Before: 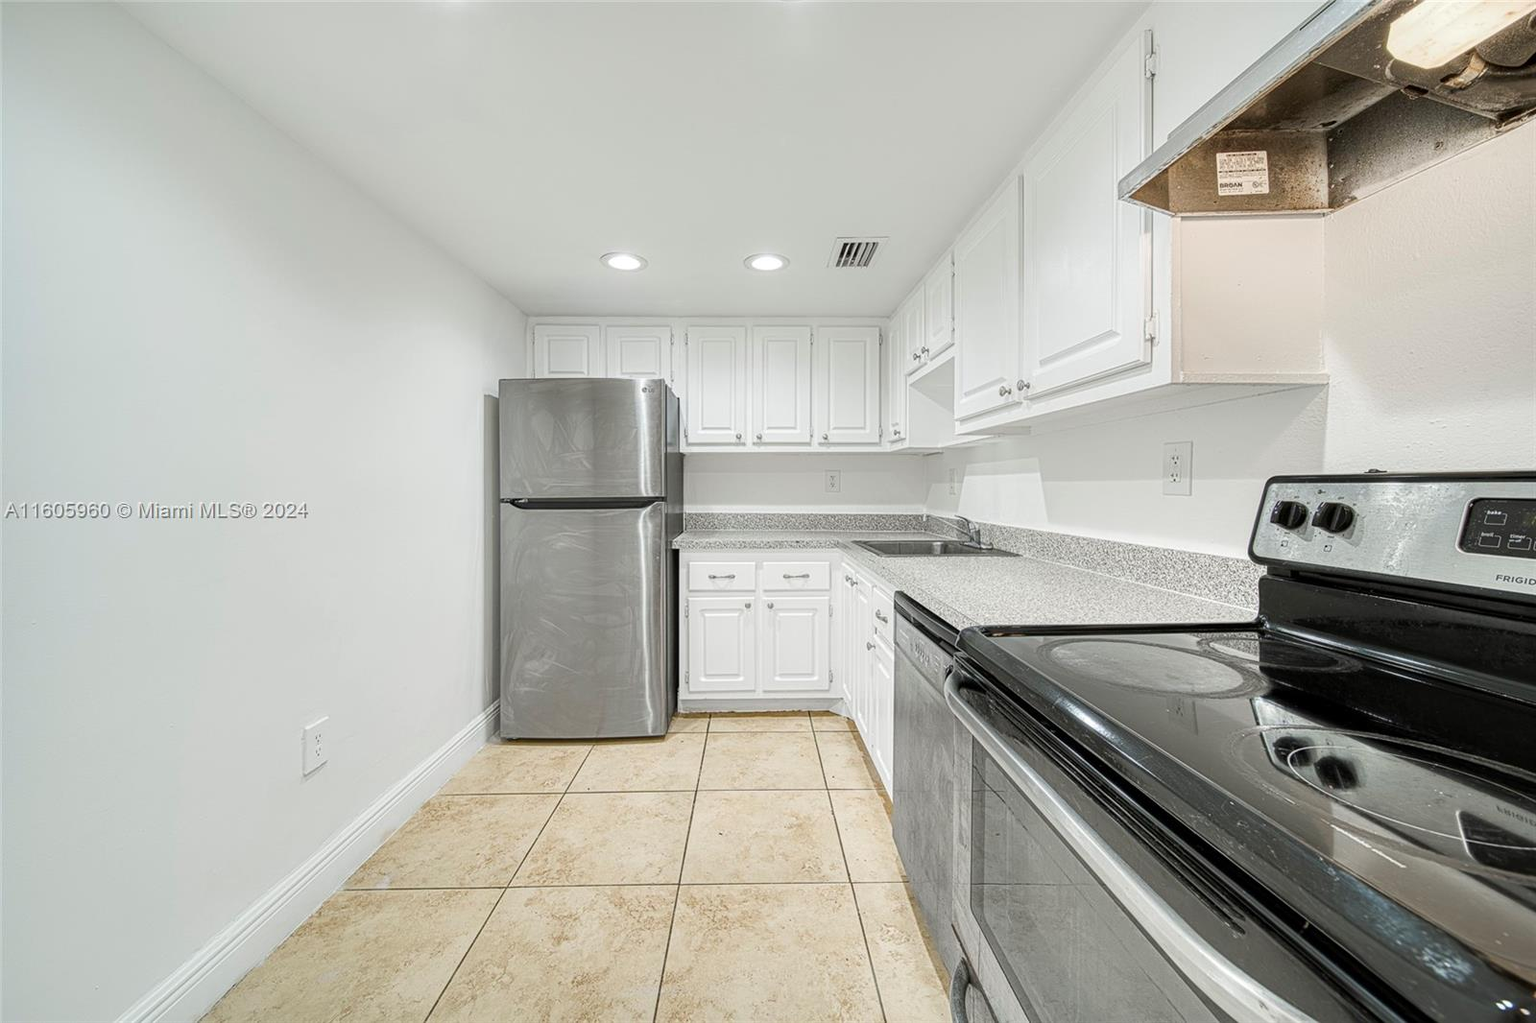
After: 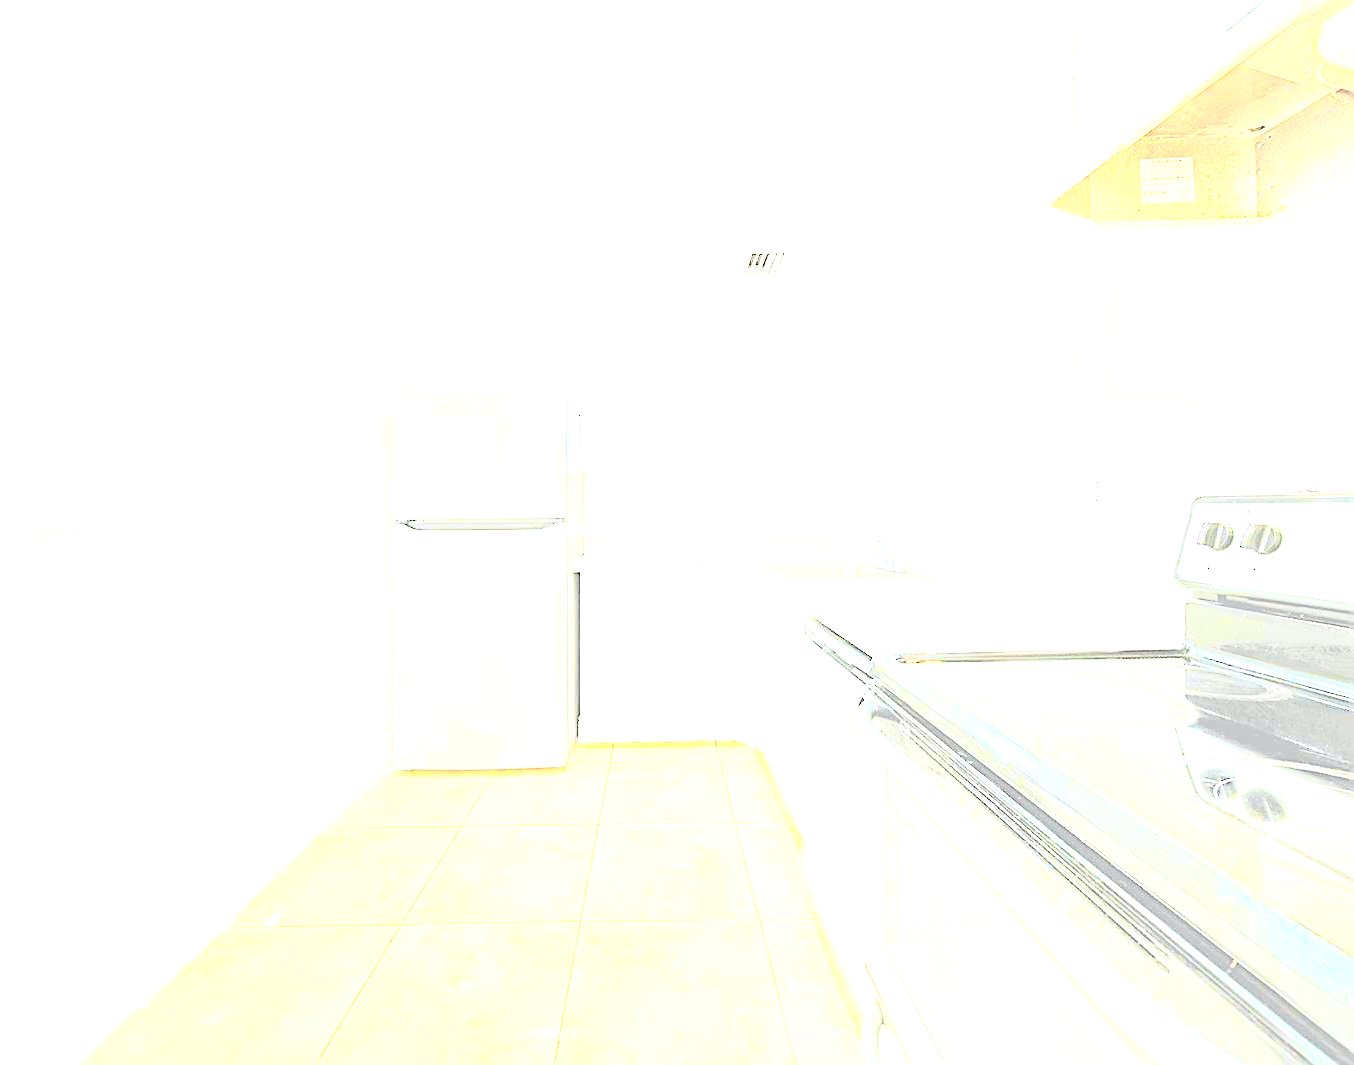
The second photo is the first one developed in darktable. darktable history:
base curve: curves: ch0 [(0, 0) (0.028, 0.03) (0.121, 0.232) (0.46, 0.748) (0.859, 0.968) (1, 1)], fusion 1, preserve colors average RGB
crop: left 7.962%, right 7.358%
sharpen: on, module defaults
tone curve: curves: ch0 [(0, 0.026) (0.104, 0.1) (0.233, 0.262) (0.398, 0.507) (0.498, 0.621) (0.65, 0.757) (0.835, 0.883) (1, 0.961)]; ch1 [(0, 0) (0.346, 0.307) (0.408, 0.369) (0.453, 0.457) (0.482, 0.476) (0.502, 0.498) (0.521, 0.507) (0.553, 0.554) (0.638, 0.646) (0.693, 0.727) (1, 1)]; ch2 [(0, 0) (0.366, 0.337) (0.434, 0.46) (0.485, 0.494) (0.5, 0.494) (0.511, 0.508) (0.537, 0.55) (0.579, 0.599) (0.663, 0.67) (1, 1)], color space Lab, independent channels, preserve colors none
exposure: black level correction -0.006, exposure 1 EV, compensate exposure bias true, compensate highlight preservation false
